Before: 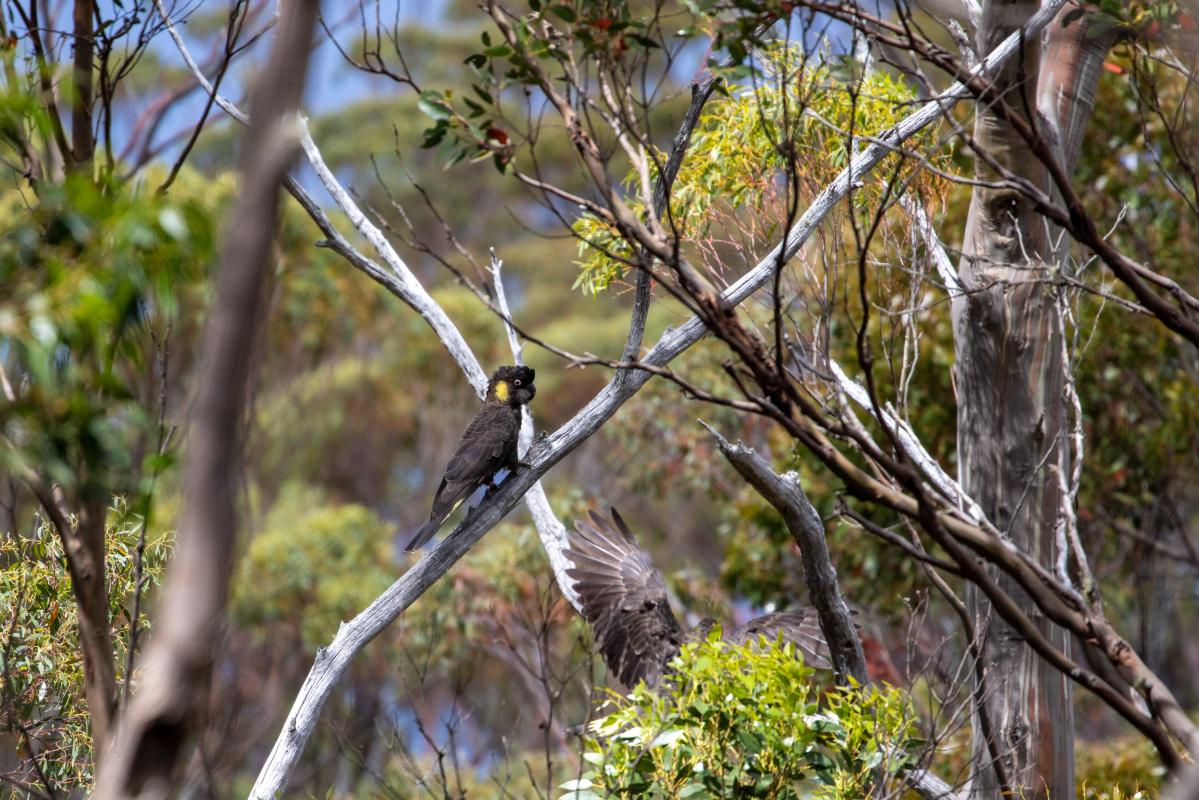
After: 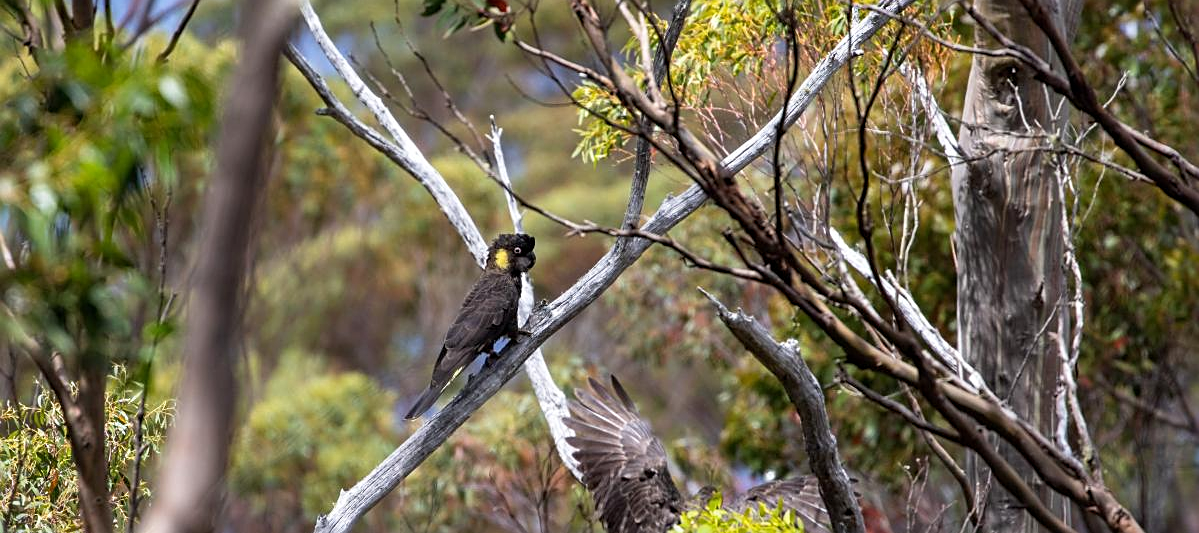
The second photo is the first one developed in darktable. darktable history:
crop: top 16.58%, bottom 16.715%
sharpen: on, module defaults
tone curve: curves: ch0 [(0, 0) (0.003, 0.003) (0.011, 0.011) (0.025, 0.026) (0.044, 0.046) (0.069, 0.072) (0.1, 0.103) (0.136, 0.141) (0.177, 0.184) (0.224, 0.233) (0.277, 0.287) (0.335, 0.348) (0.399, 0.414) (0.468, 0.486) (0.543, 0.563) (0.623, 0.647) (0.709, 0.736) (0.801, 0.831) (0.898, 0.92) (1, 1)], preserve colors none
